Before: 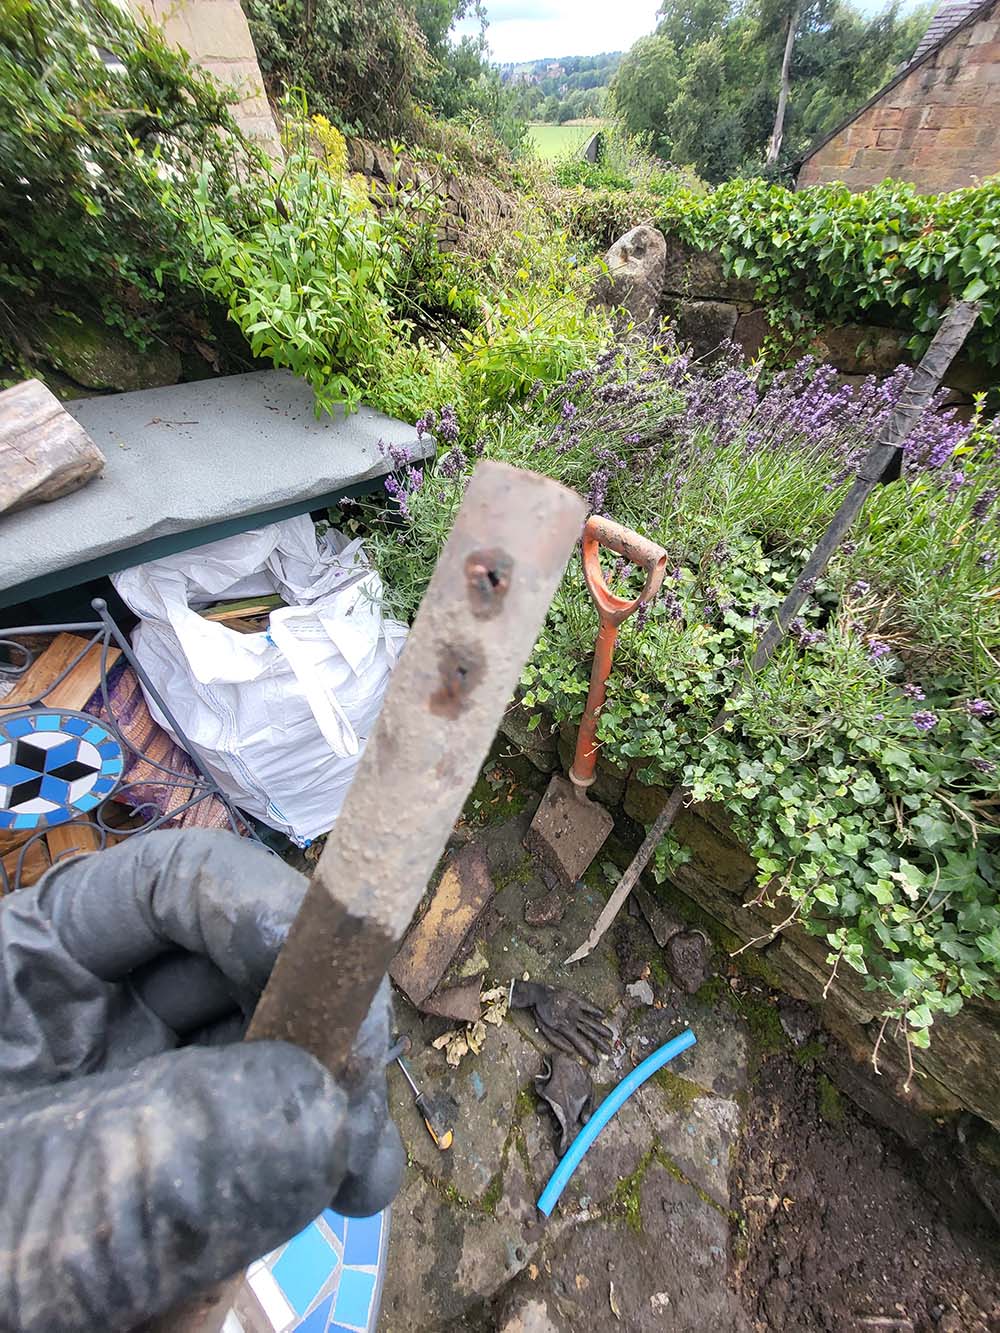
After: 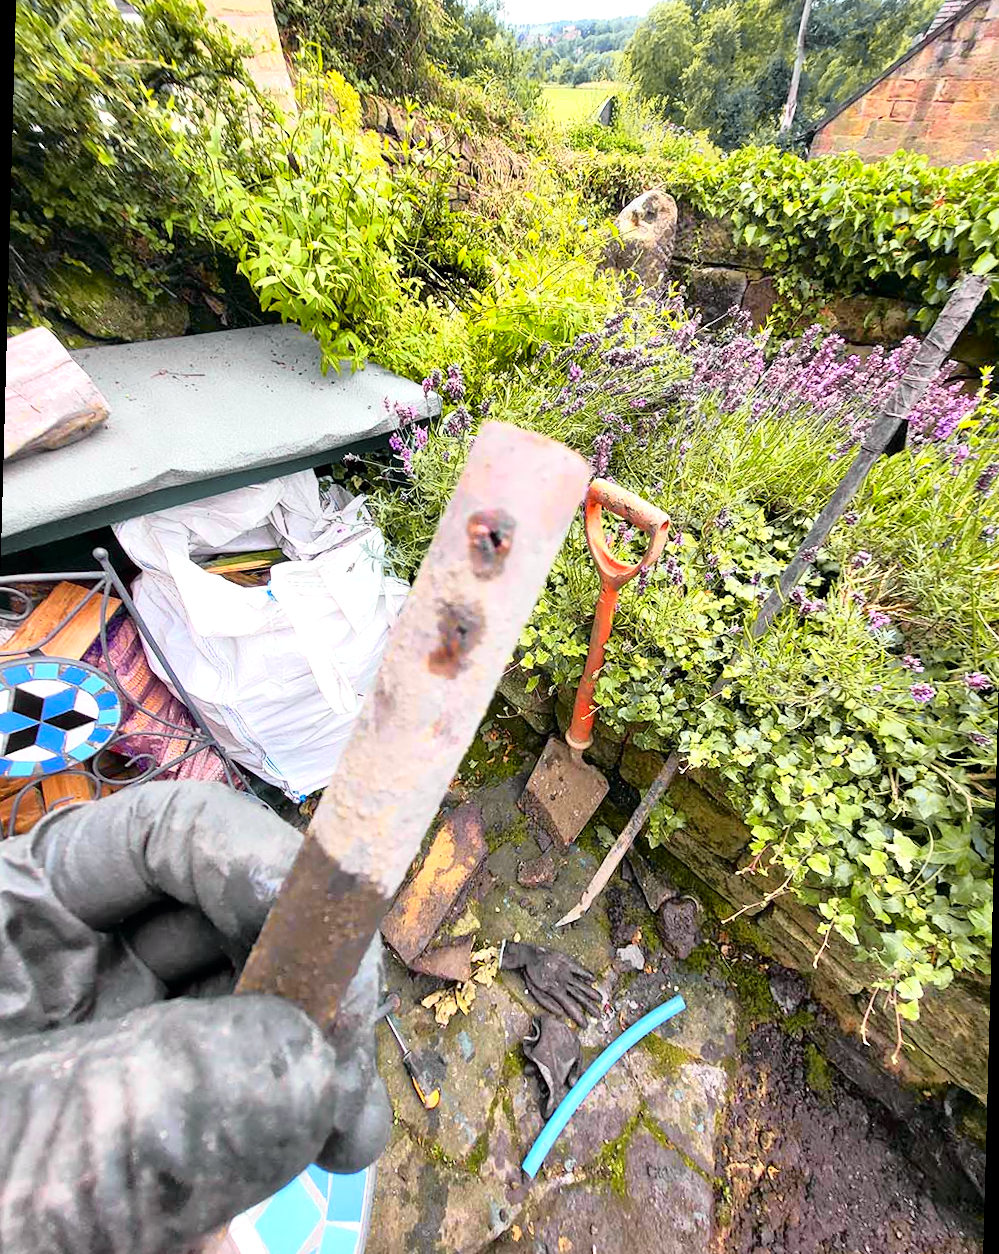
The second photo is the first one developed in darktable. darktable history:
shadows and highlights: shadows 22.7, highlights -48.71, soften with gaussian
tone curve: curves: ch0 [(0, 0) (0.062, 0.023) (0.168, 0.142) (0.359, 0.44) (0.469, 0.544) (0.634, 0.722) (0.839, 0.909) (0.998, 0.978)]; ch1 [(0, 0) (0.437, 0.453) (0.472, 0.47) (0.502, 0.504) (0.527, 0.546) (0.568, 0.619) (0.608, 0.665) (0.669, 0.748) (0.859, 0.899) (1, 1)]; ch2 [(0, 0) (0.33, 0.301) (0.421, 0.443) (0.473, 0.498) (0.509, 0.5) (0.535, 0.564) (0.575, 0.625) (0.608, 0.676) (1, 1)], color space Lab, independent channels, preserve colors none
rotate and perspective: rotation 1.57°, crop left 0.018, crop right 0.982, crop top 0.039, crop bottom 0.961
exposure: black level correction 0.001, exposure 0.5 EV, compensate exposure bias true, compensate highlight preservation false
